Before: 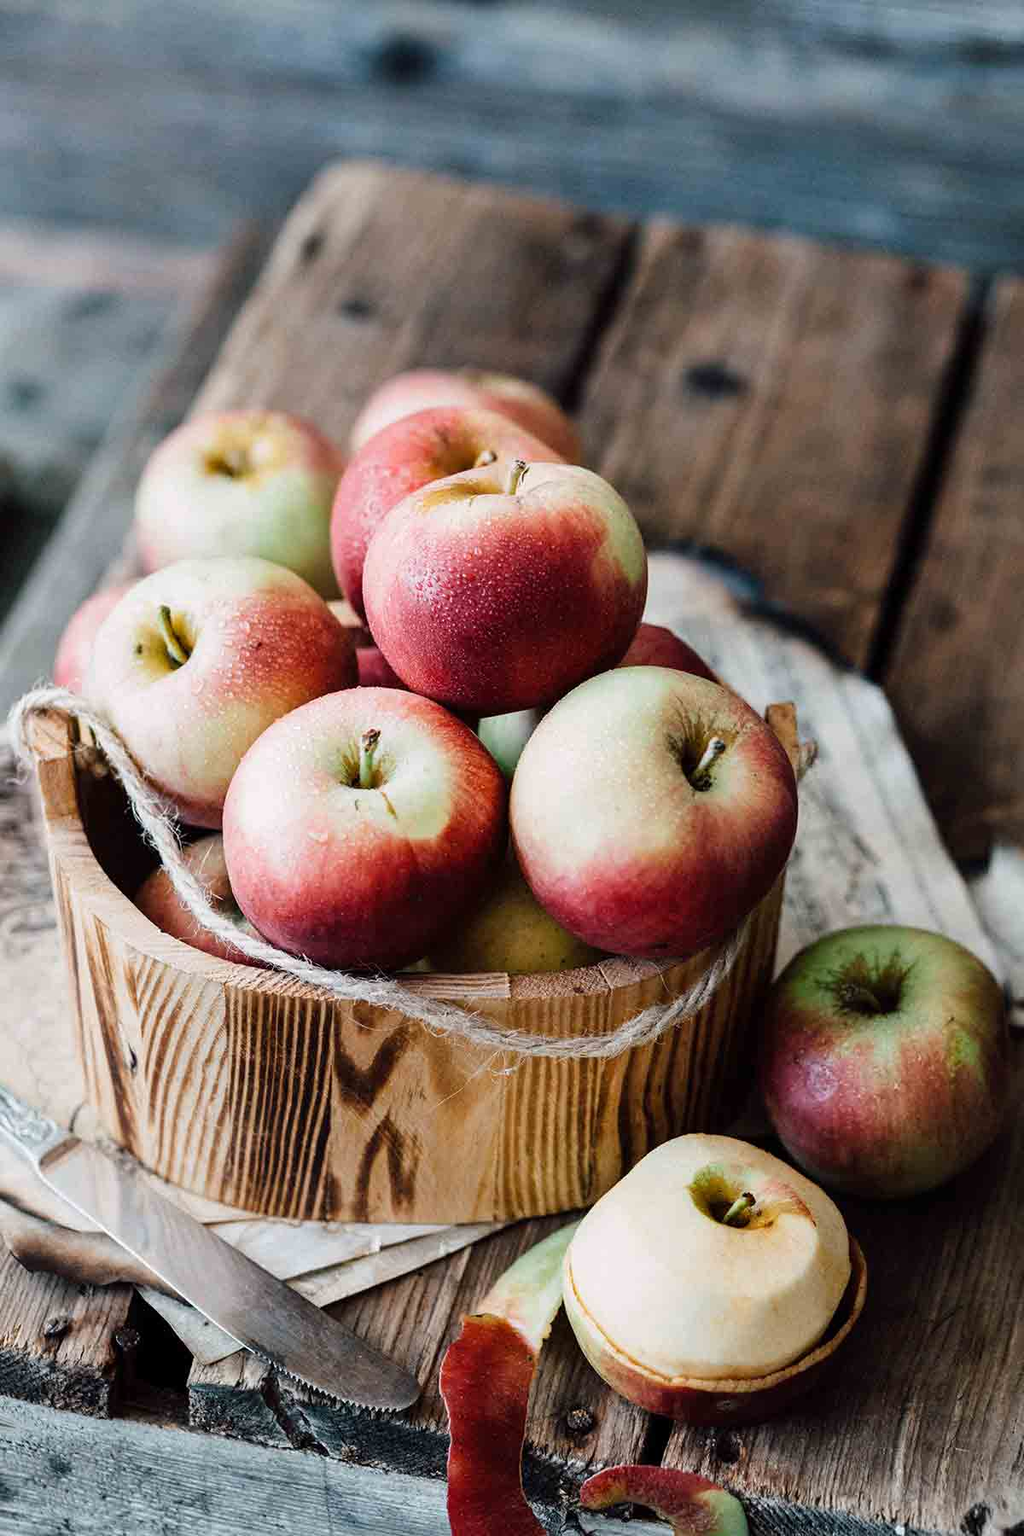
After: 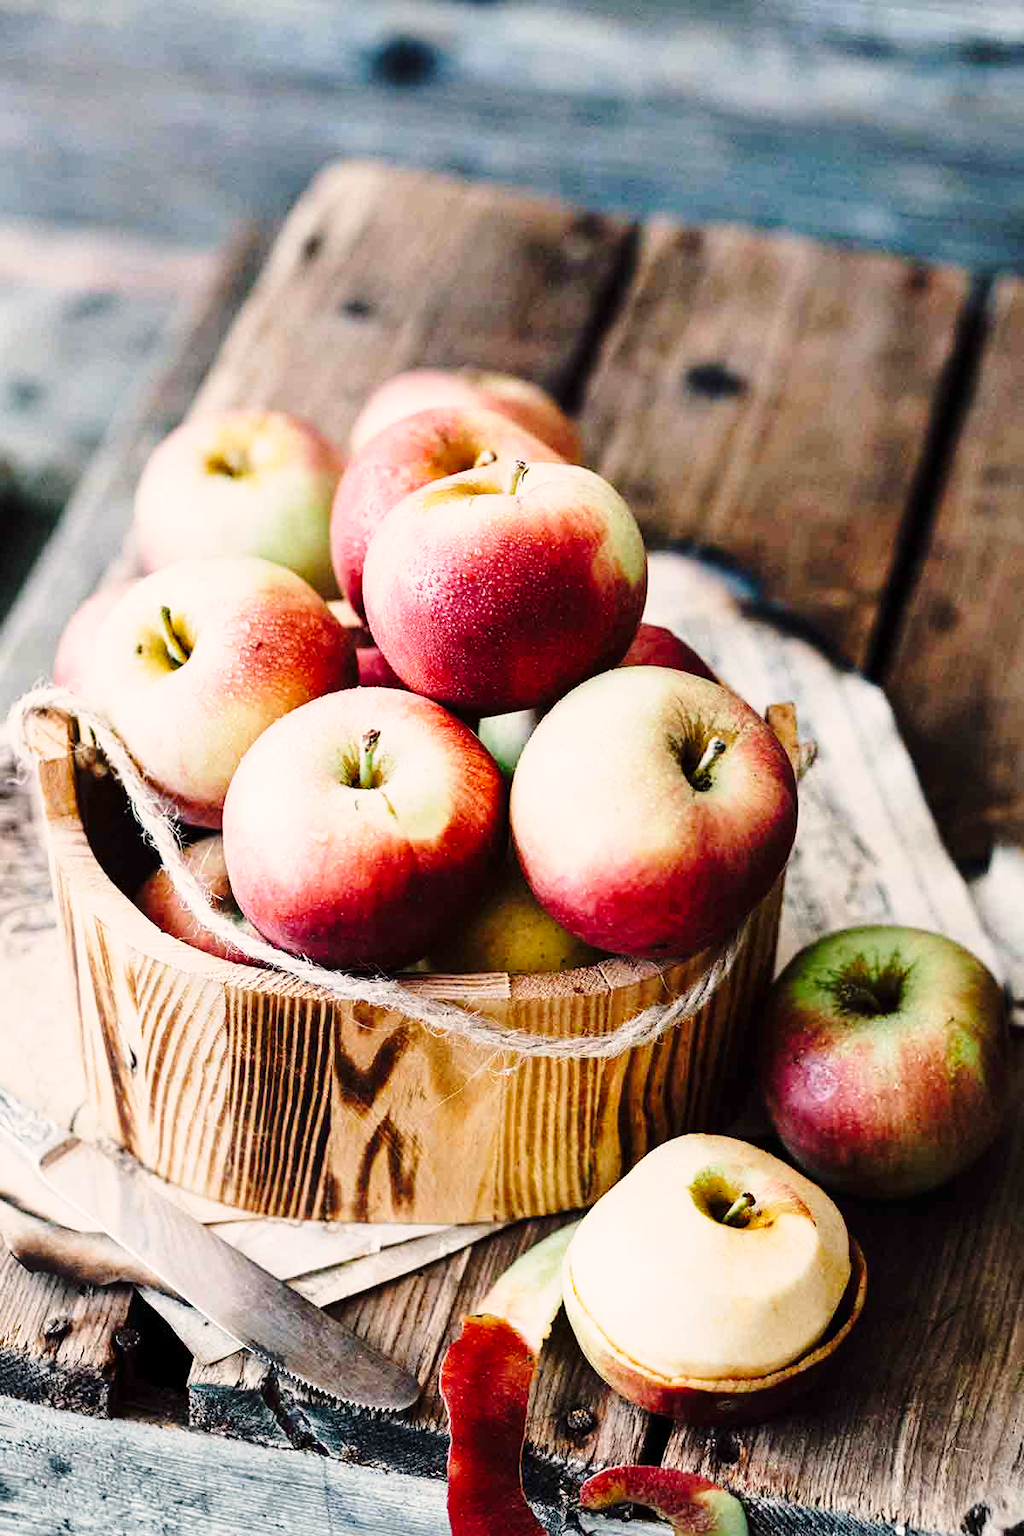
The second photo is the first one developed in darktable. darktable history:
base curve: curves: ch0 [(0, 0) (0.028, 0.03) (0.121, 0.232) (0.46, 0.748) (0.859, 0.968) (1, 1)], preserve colors none
color correction: highlights a* 3.84, highlights b* 5.07
